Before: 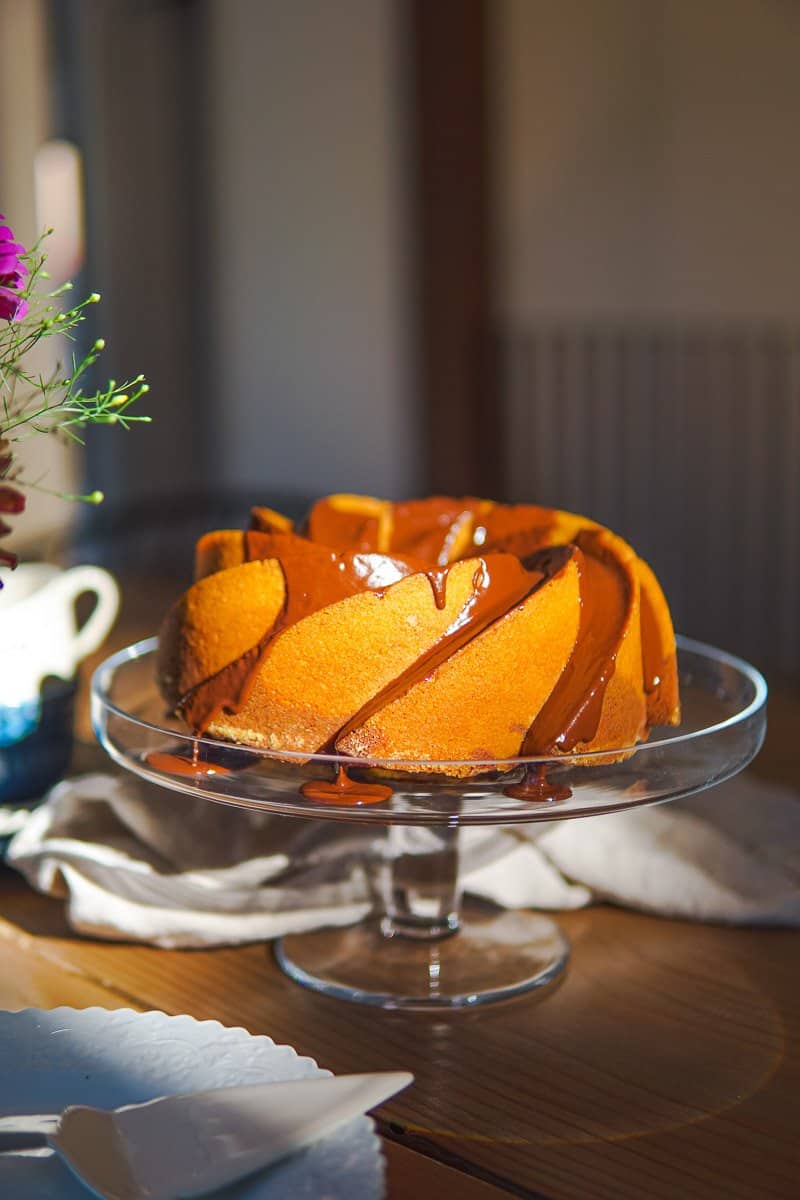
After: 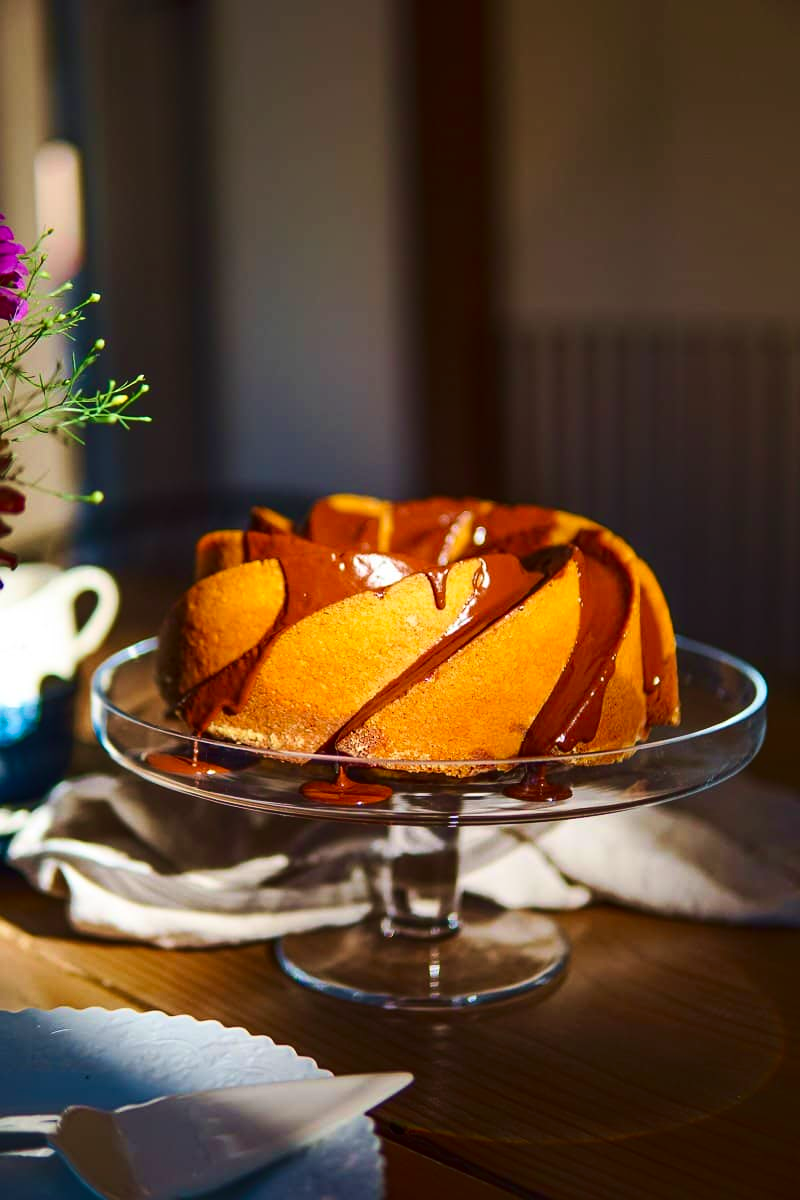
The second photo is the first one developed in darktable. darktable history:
velvia: strength 44.38%
contrast brightness saturation: contrast 0.2, brightness -0.104, saturation 0.101
